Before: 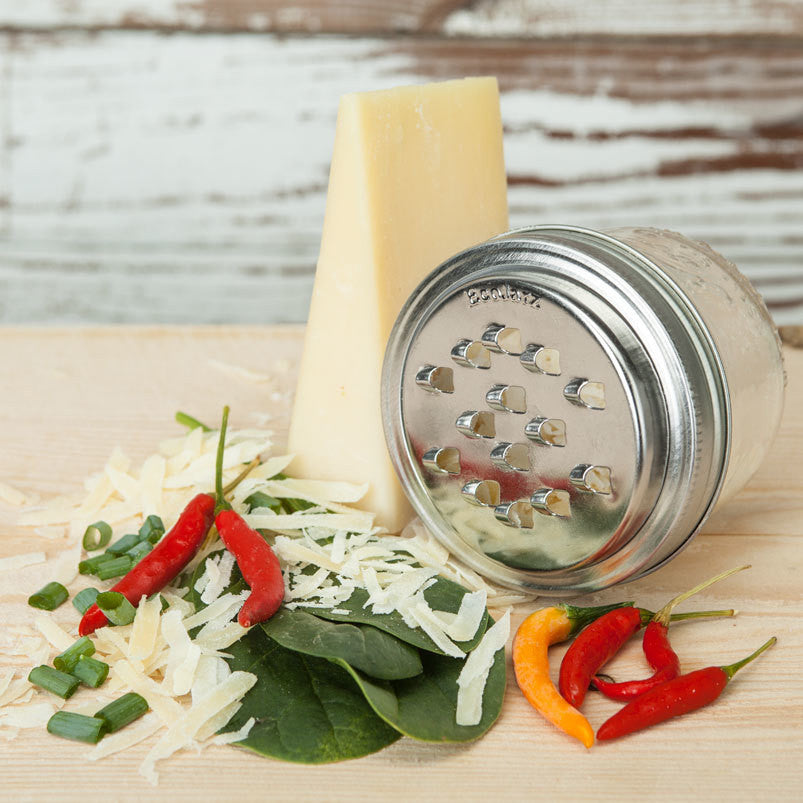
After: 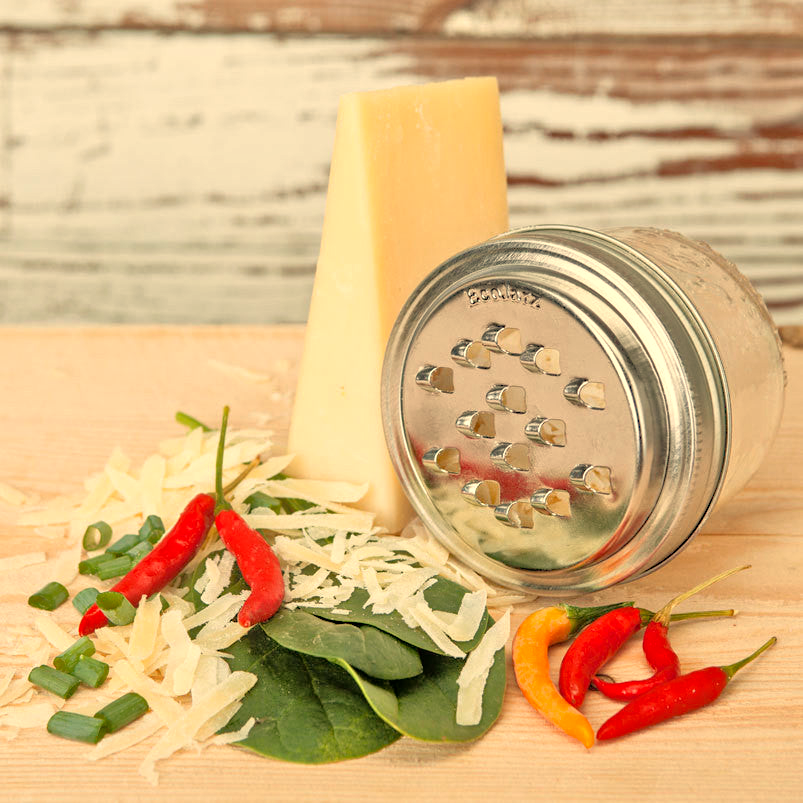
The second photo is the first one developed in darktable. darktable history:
tone equalizer: -7 EV 0.15 EV, -6 EV 0.6 EV, -5 EV 1.15 EV, -4 EV 1.33 EV, -3 EV 1.15 EV, -2 EV 0.6 EV, -1 EV 0.15 EV, mask exposure compensation -0.5 EV
haze removal: compatibility mode true, adaptive false
white balance: red 1.138, green 0.996, blue 0.812
